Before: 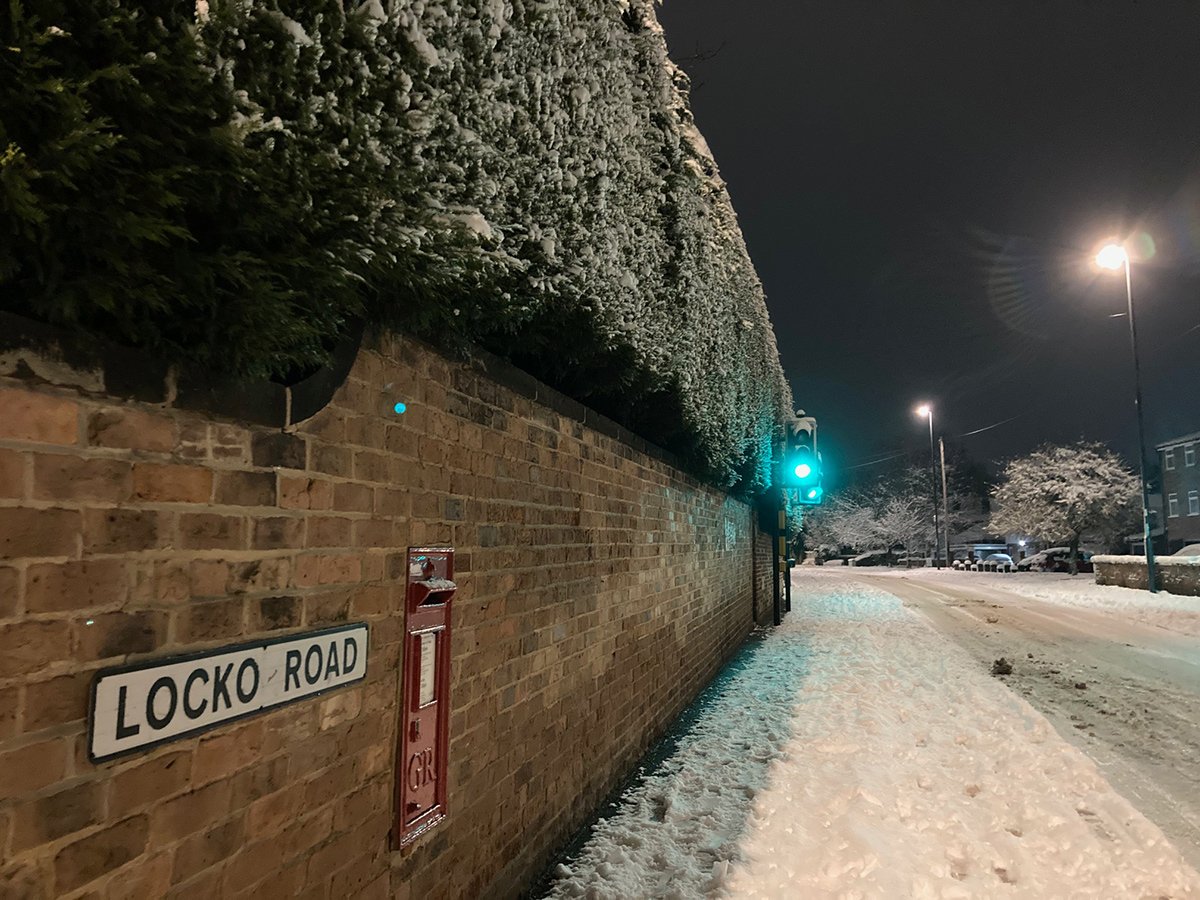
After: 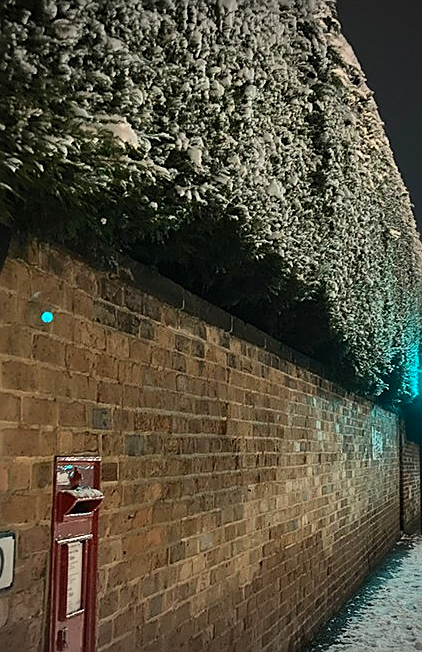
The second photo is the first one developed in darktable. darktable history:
crop and rotate: left 29.476%, top 10.214%, right 35.32%, bottom 17.333%
contrast brightness saturation: contrast 0.2, brightness 0.16, saturation 0.22
vignetting: fall-off start 71.74%
sharpen: on, module defaults
